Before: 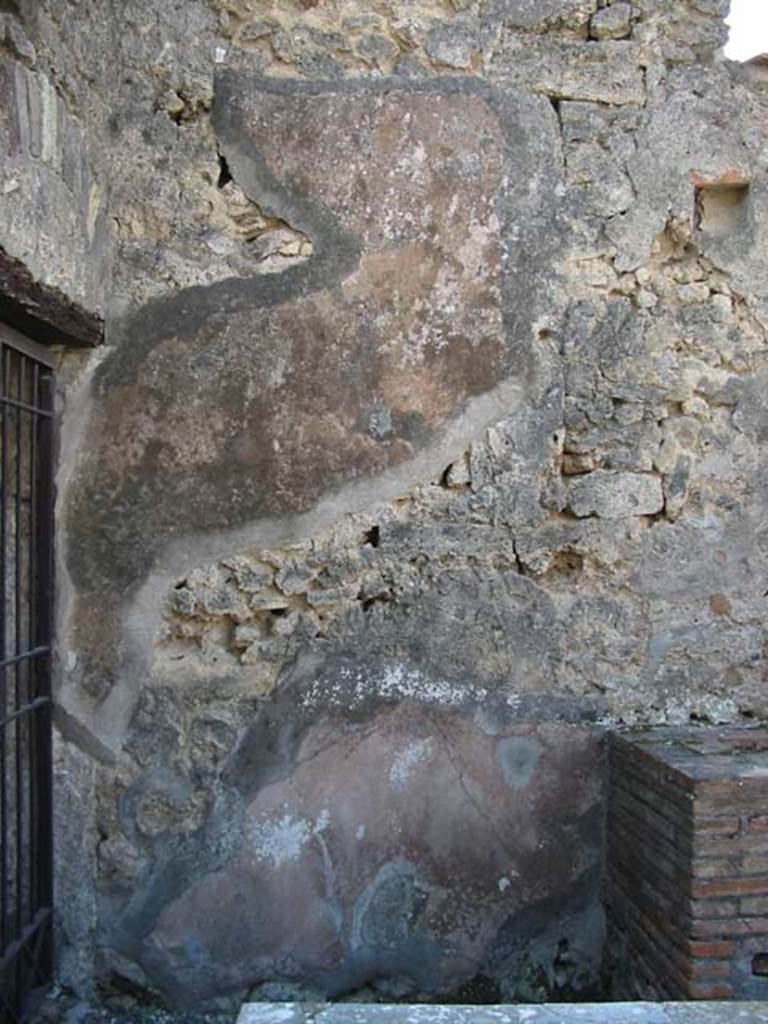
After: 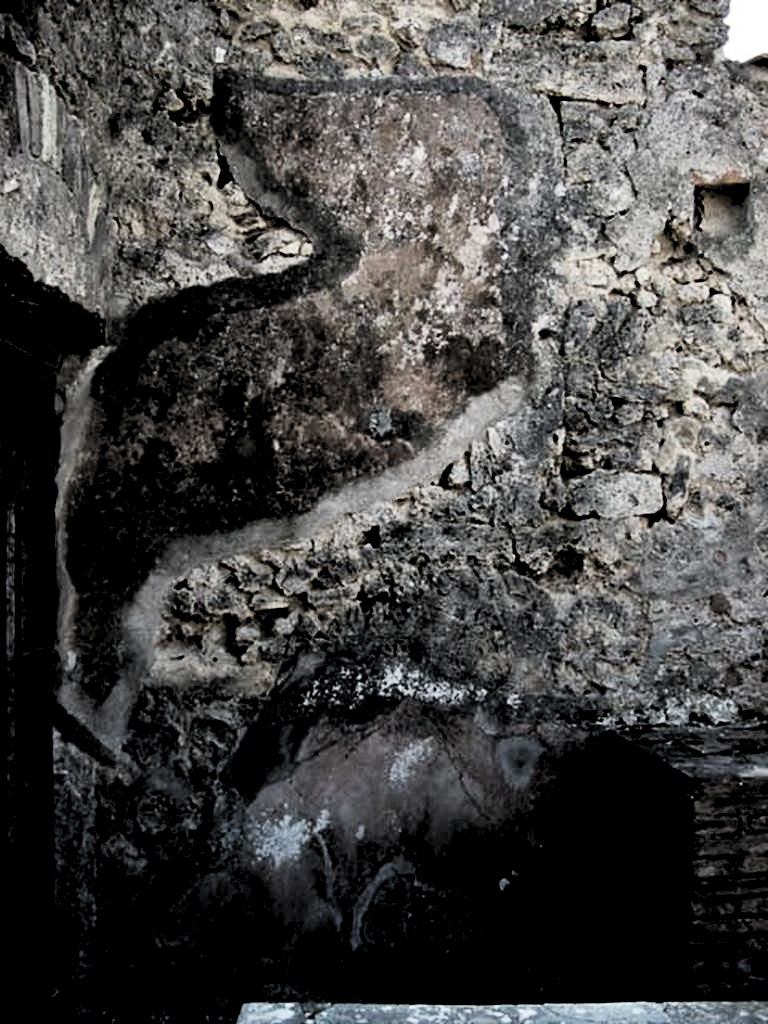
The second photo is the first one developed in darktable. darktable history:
levels: levels [0.514, 0.759, 1]
base curve: curves: ch0 [(0, 0) (0.028, 0.03) (0.121, 0.232) (0.46, 0.748) (0.859, 0.968) (1, 1)], preserve colors none
